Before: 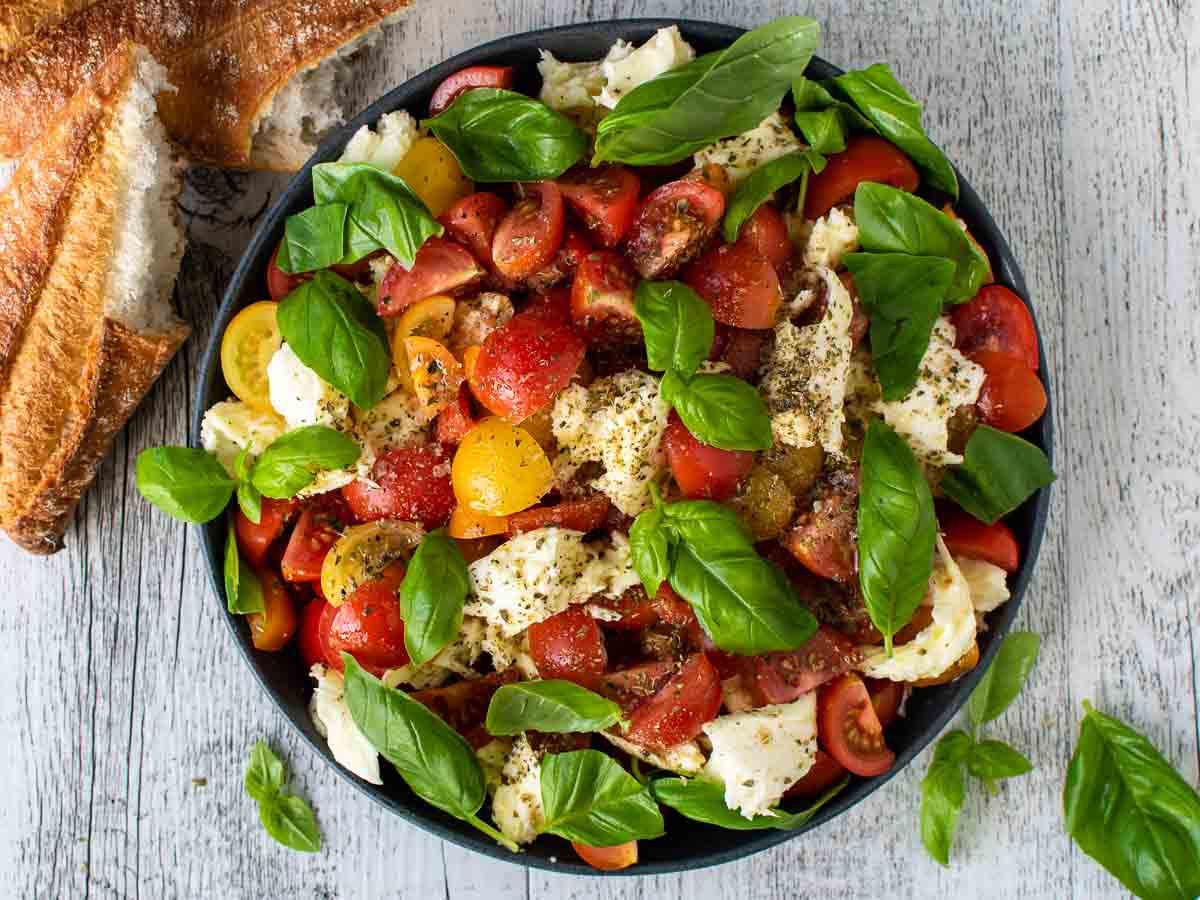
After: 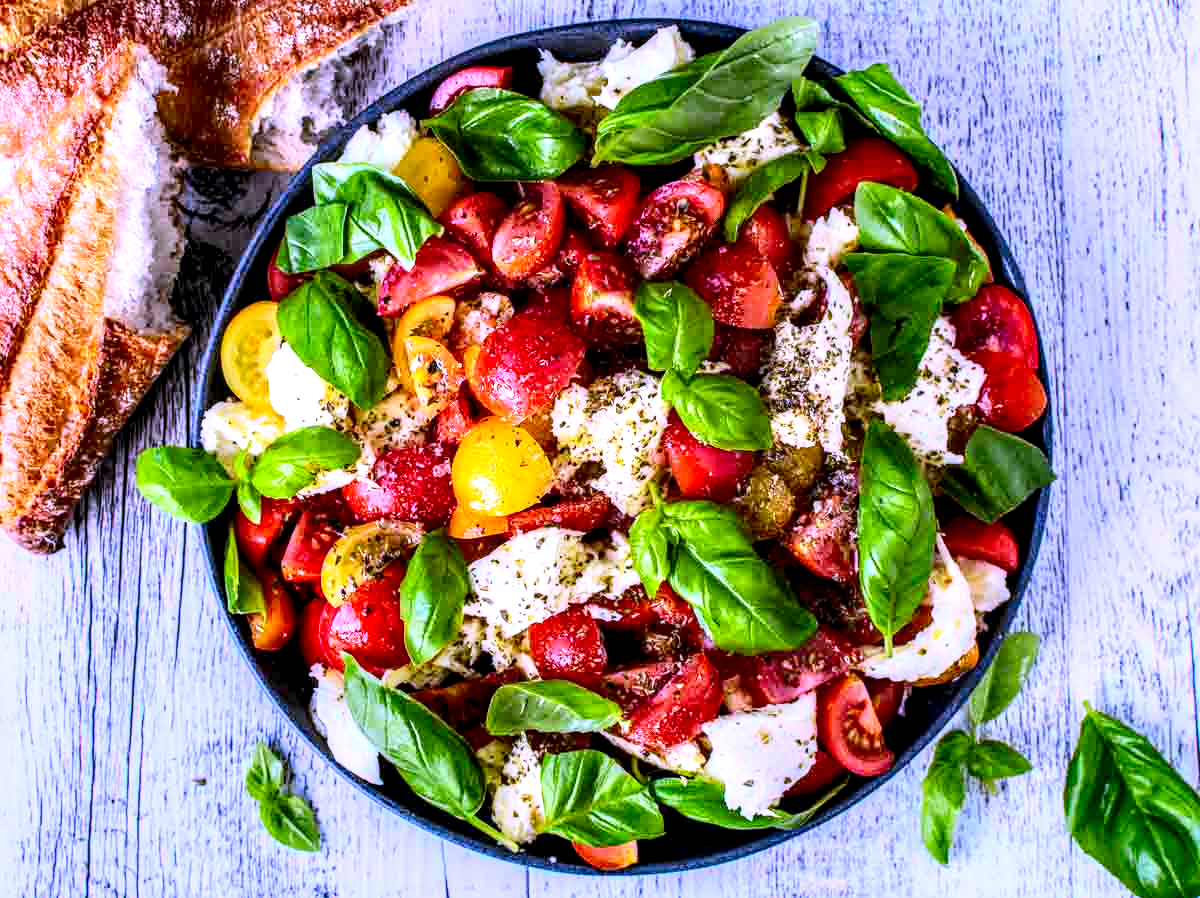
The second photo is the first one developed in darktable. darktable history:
tone curve: curves: ch0 [(0, 0) (0.071, 0.058) (0.266, 0.268) (0.498, 0.542) (0.766, 0.807) (1, 0.983)]; ch1 [(0, 0) (0.346, 0.307) (0.408, 0.387) (0.463, 0.465) (0.482, 0.493) (0.502, 0.499) (0.517, 0.502) (0.55, 0.548) (0.597, 0.61) (0.651, 0.698) (1, 1)]; ch2 [(0, 0) (0.346, 0.34) (0.434, 0.46) (0.485, 0.494) (0.5, 0.498) (0.517, 0.506) (0.526, 0.539) (0.583, 0.603) (0.625, 0.659) (1, 1)], color space Lab, independent channels, preserve colors none
crop: top 0.05%, bottom 0.098%
local contrast: highlights 19%, detail 186%
white balance: red 0.98, blue 1.61
contrast brightness saturation: contrast 0.2, brightness 0.16, saturation 0.22
